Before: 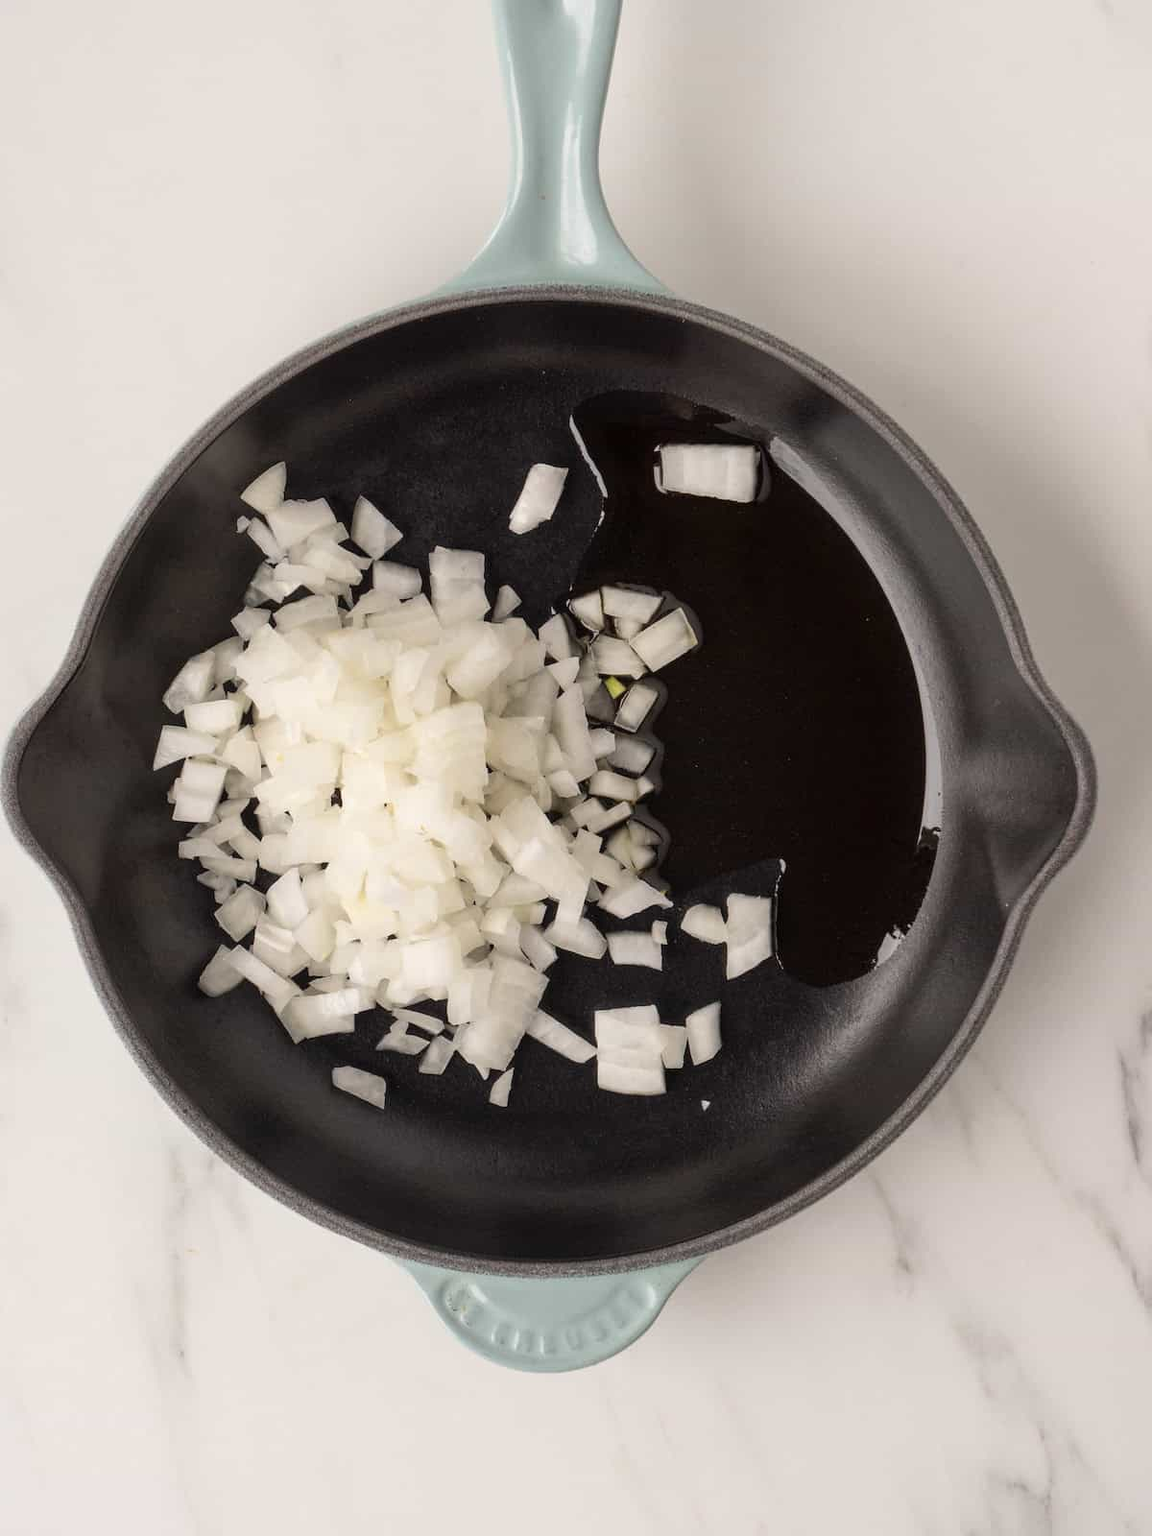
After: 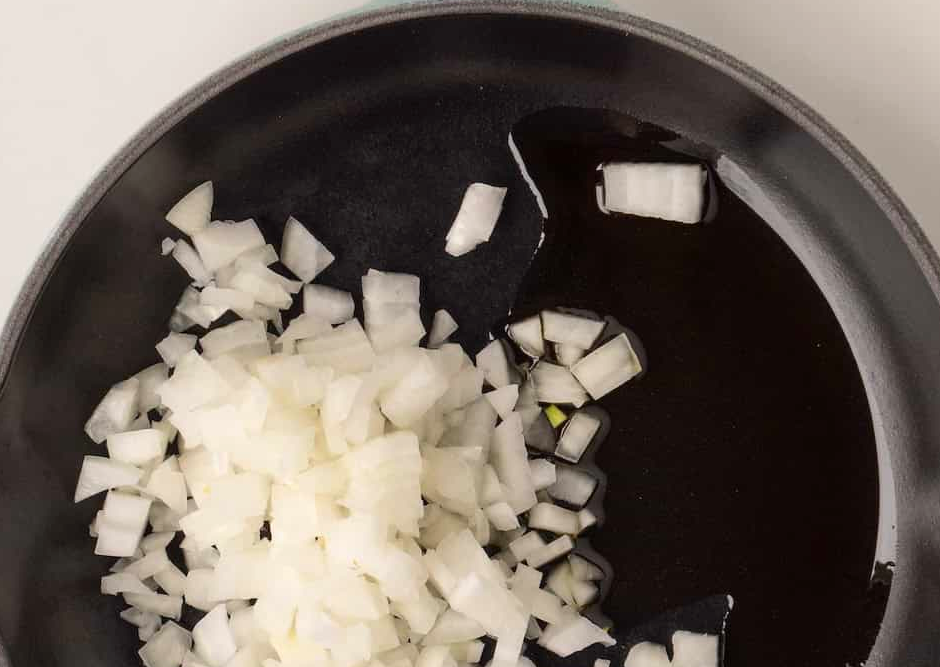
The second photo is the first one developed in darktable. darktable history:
contrast brightness saturation: contrast 0.077, saturation 0.205
crop: left 7.119%, top 18.804%, right 14.502%, bottom 39.468%
